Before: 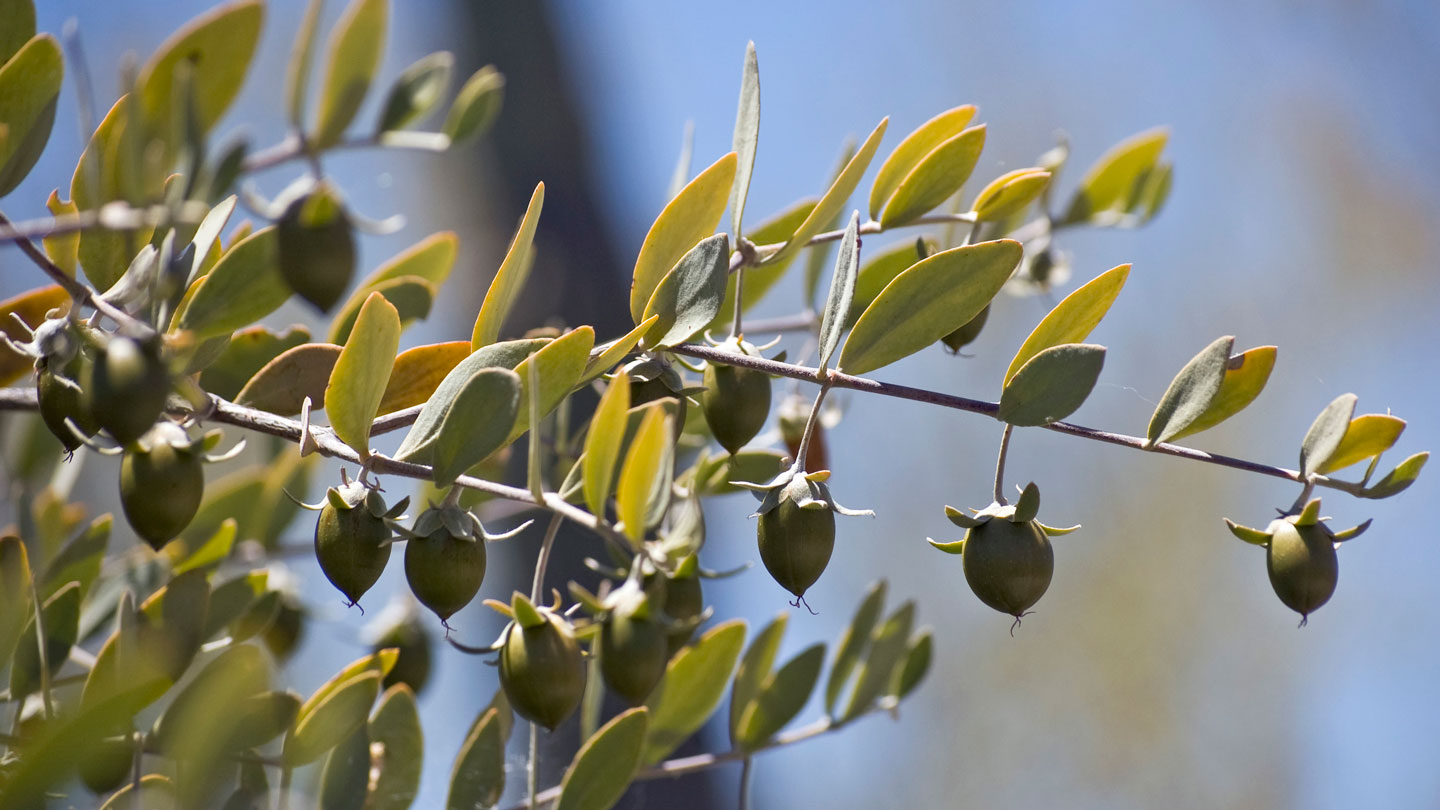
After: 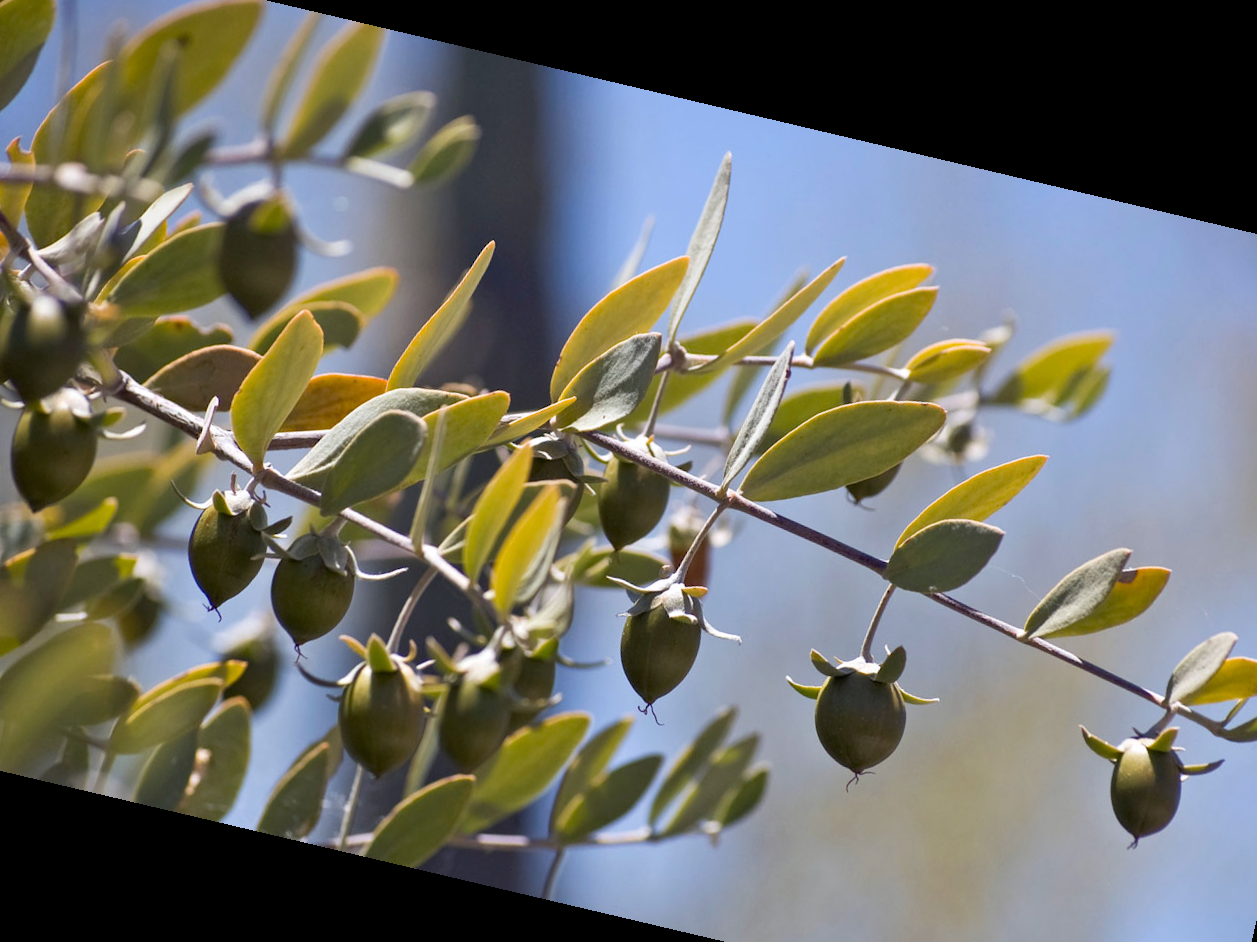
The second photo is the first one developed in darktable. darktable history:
crop: left 11.225%, top 5.381%, right 9.565%, bottom 10.314%
white balance: red 1.004, blue 1.024
rotate and perspective: rotation 13.27°, automatic cropping off
